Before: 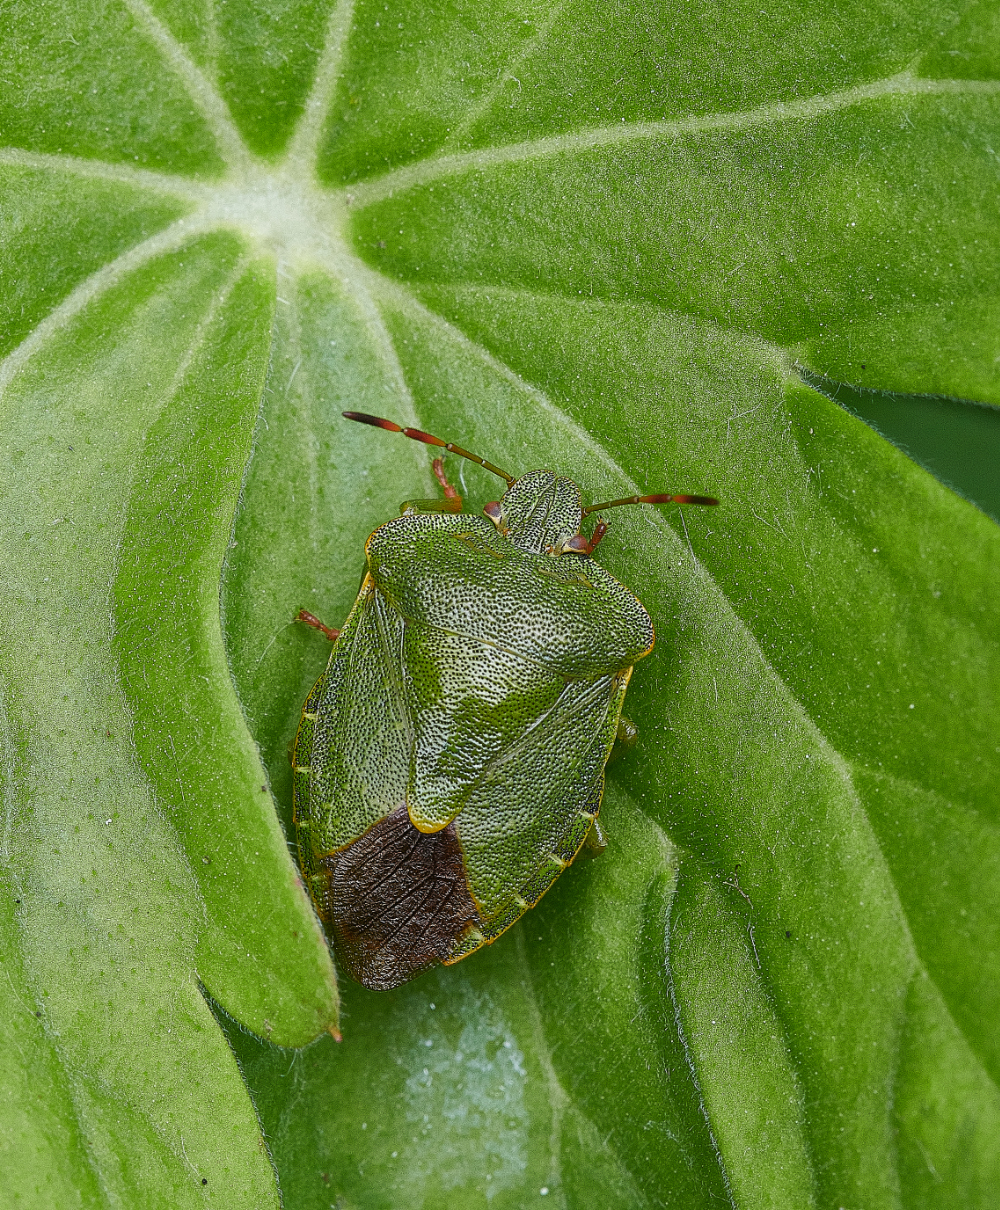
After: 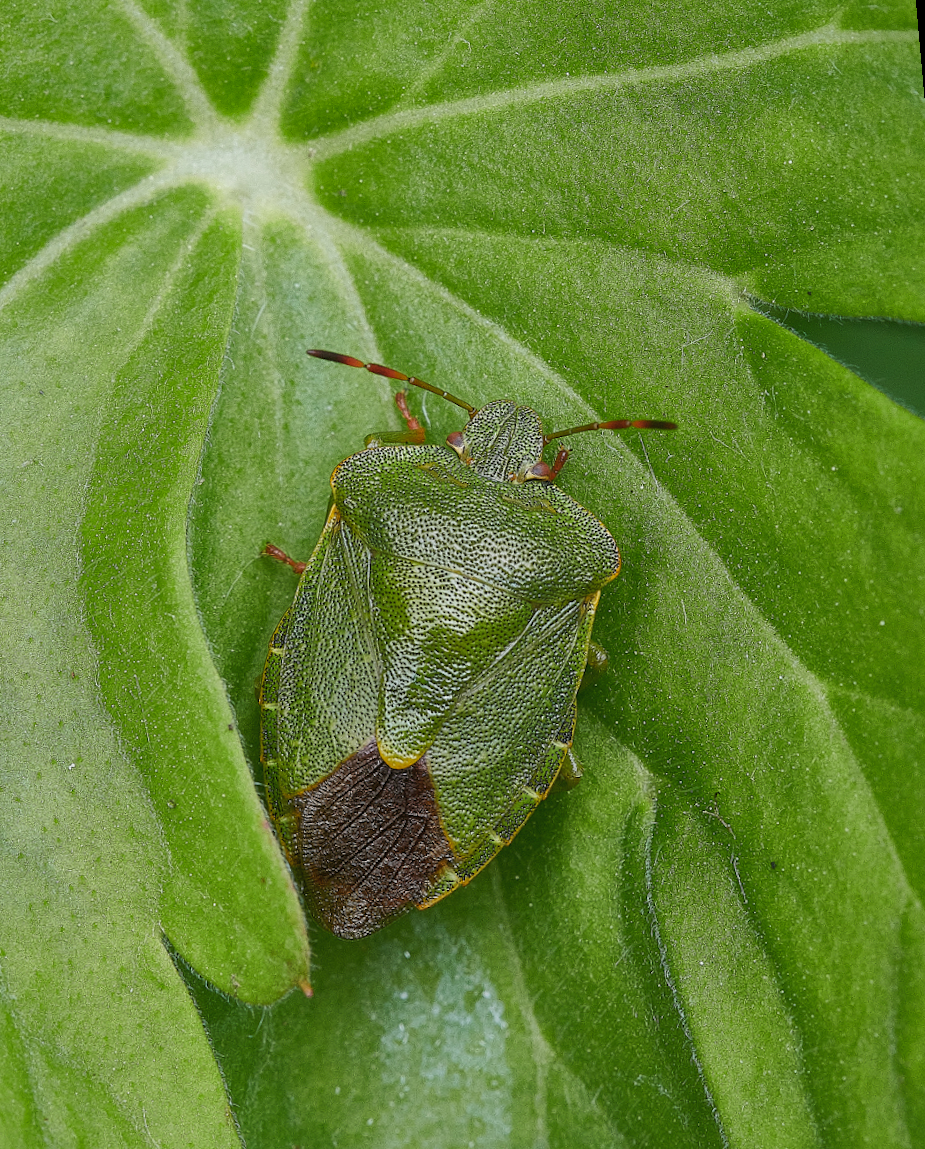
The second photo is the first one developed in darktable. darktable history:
shadows and highlights: on, module defaults
rotate and perspective: rotation -1.68°, lens shift (vertical) -0.146, crop left 0.049, crop right 0.912, crop top 0.032, crop bottom 0.96
